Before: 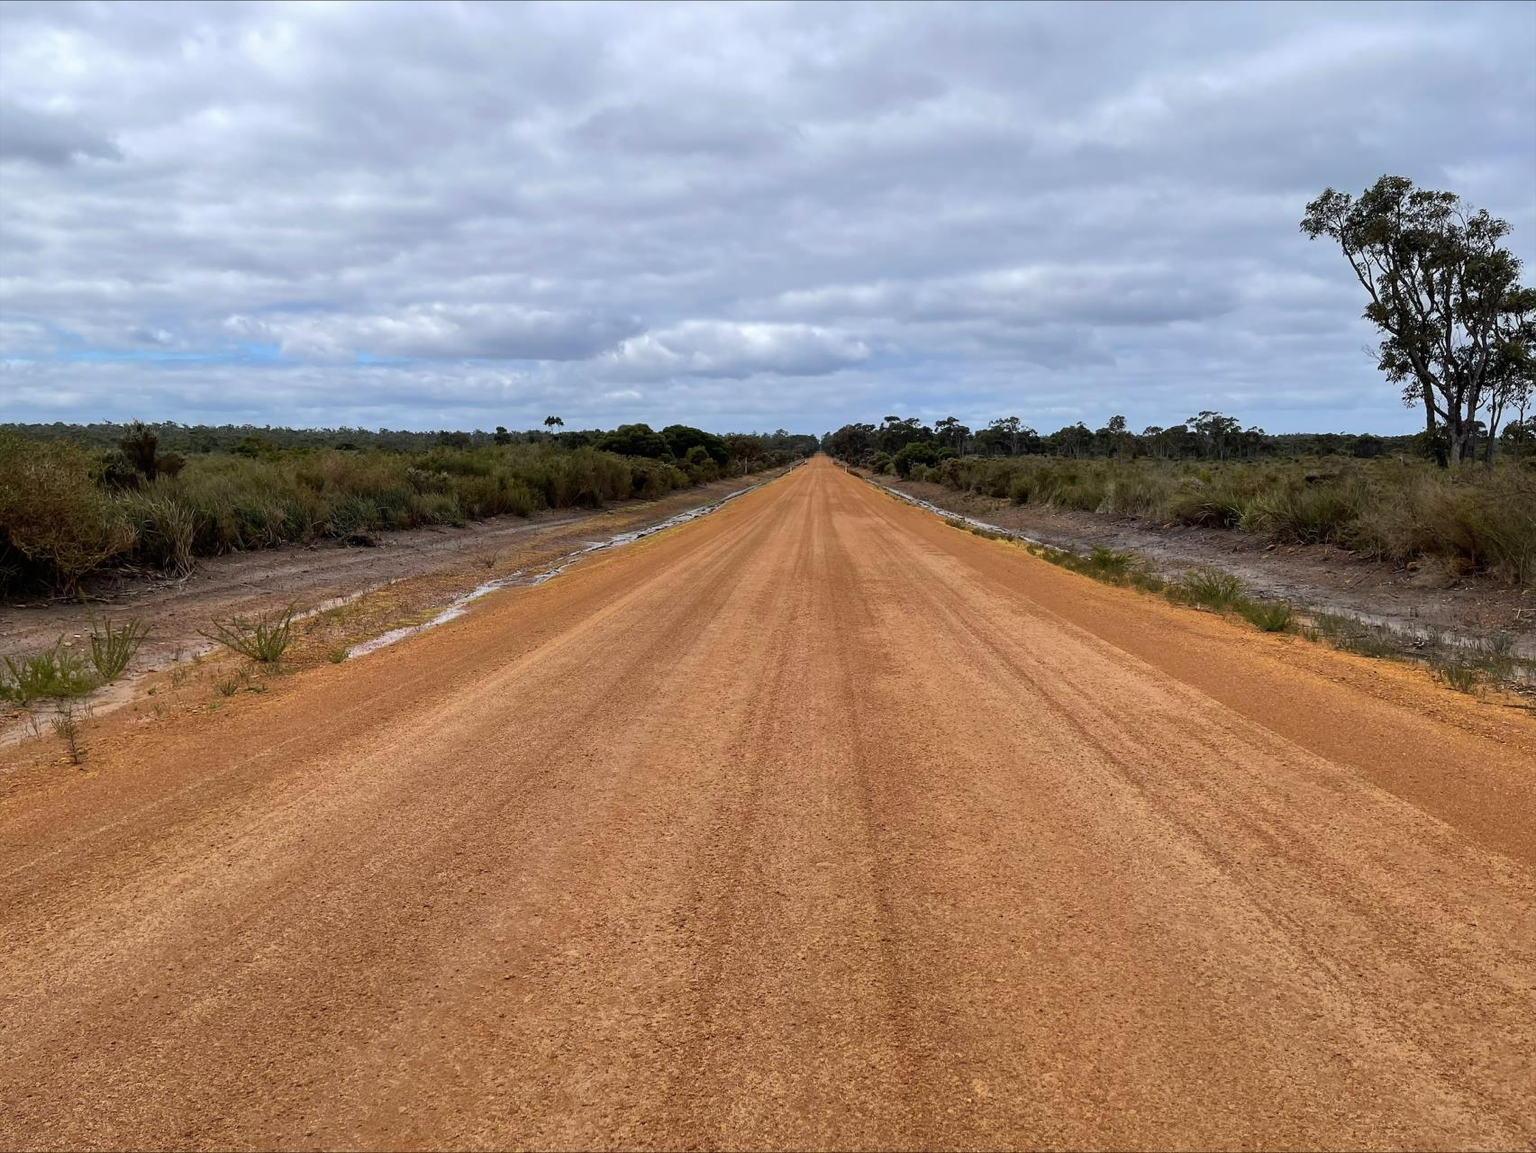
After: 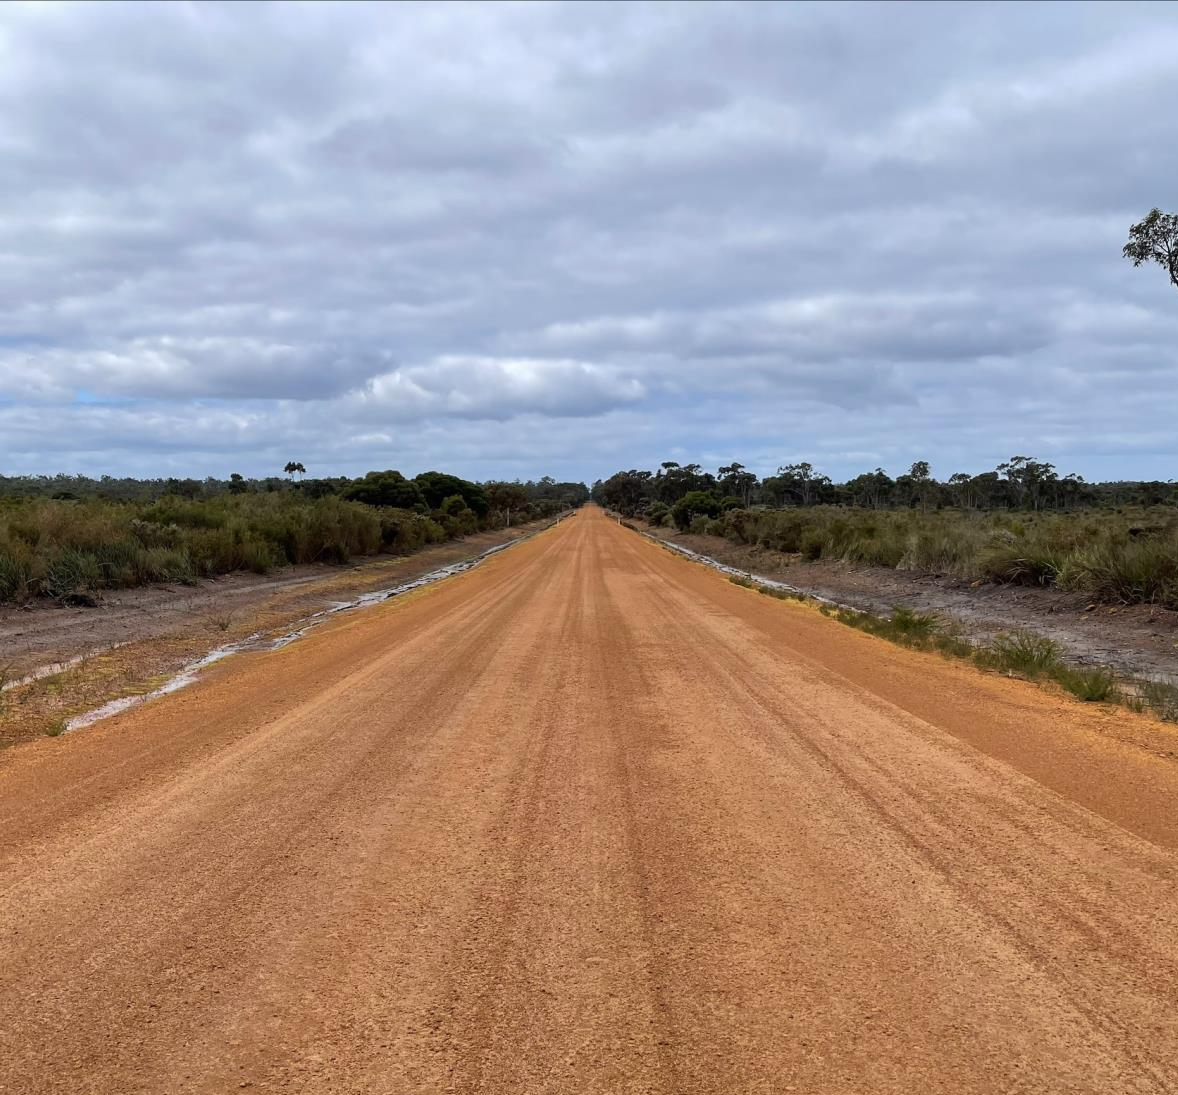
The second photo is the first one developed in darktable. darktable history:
crop: left 18.813%, right 12.089%, bottom 14.445%
